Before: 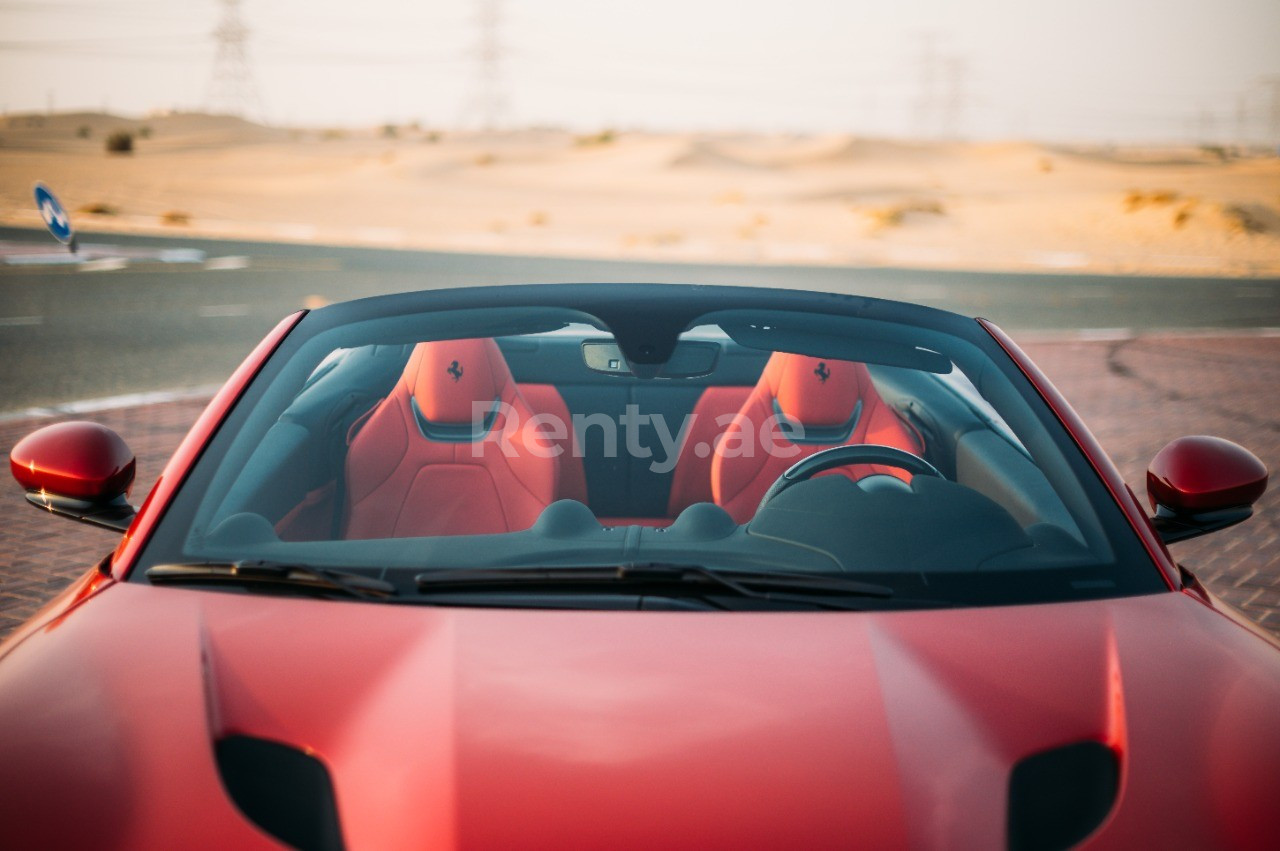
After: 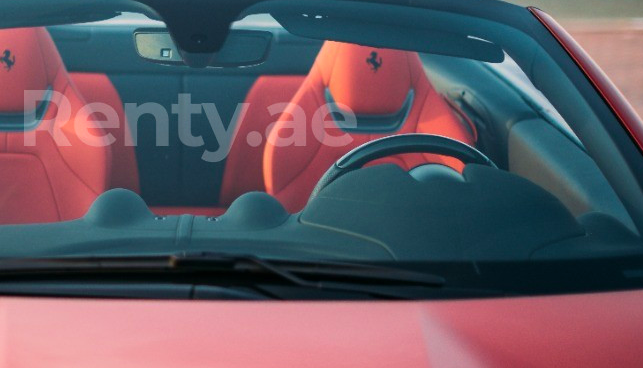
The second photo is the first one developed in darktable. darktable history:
crop: left 35.03%, top 36.625%, right 14.663%, bottom 20.057%
velvia: on, module defaults
